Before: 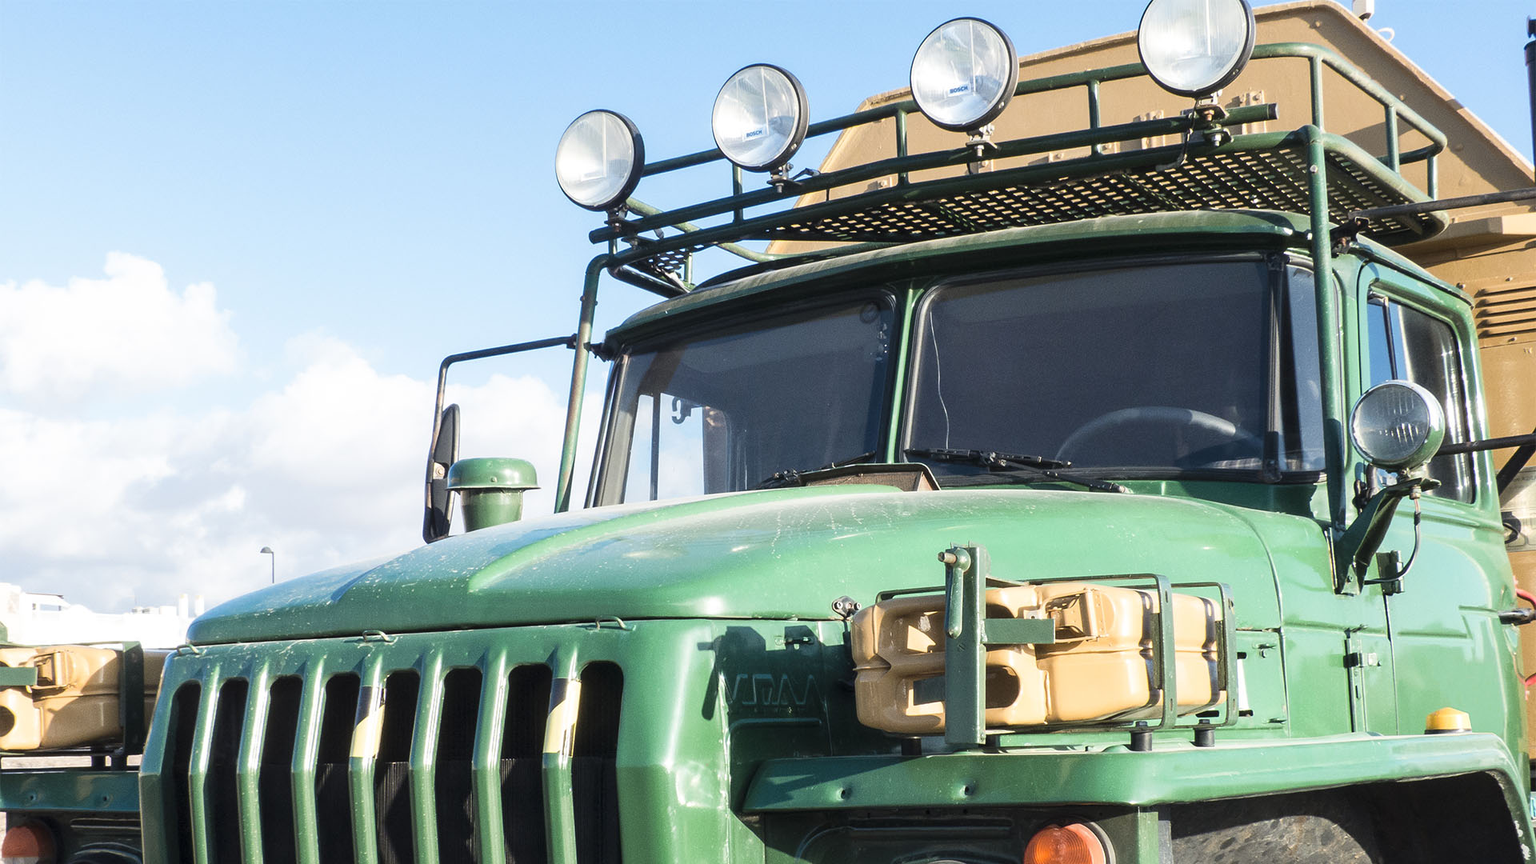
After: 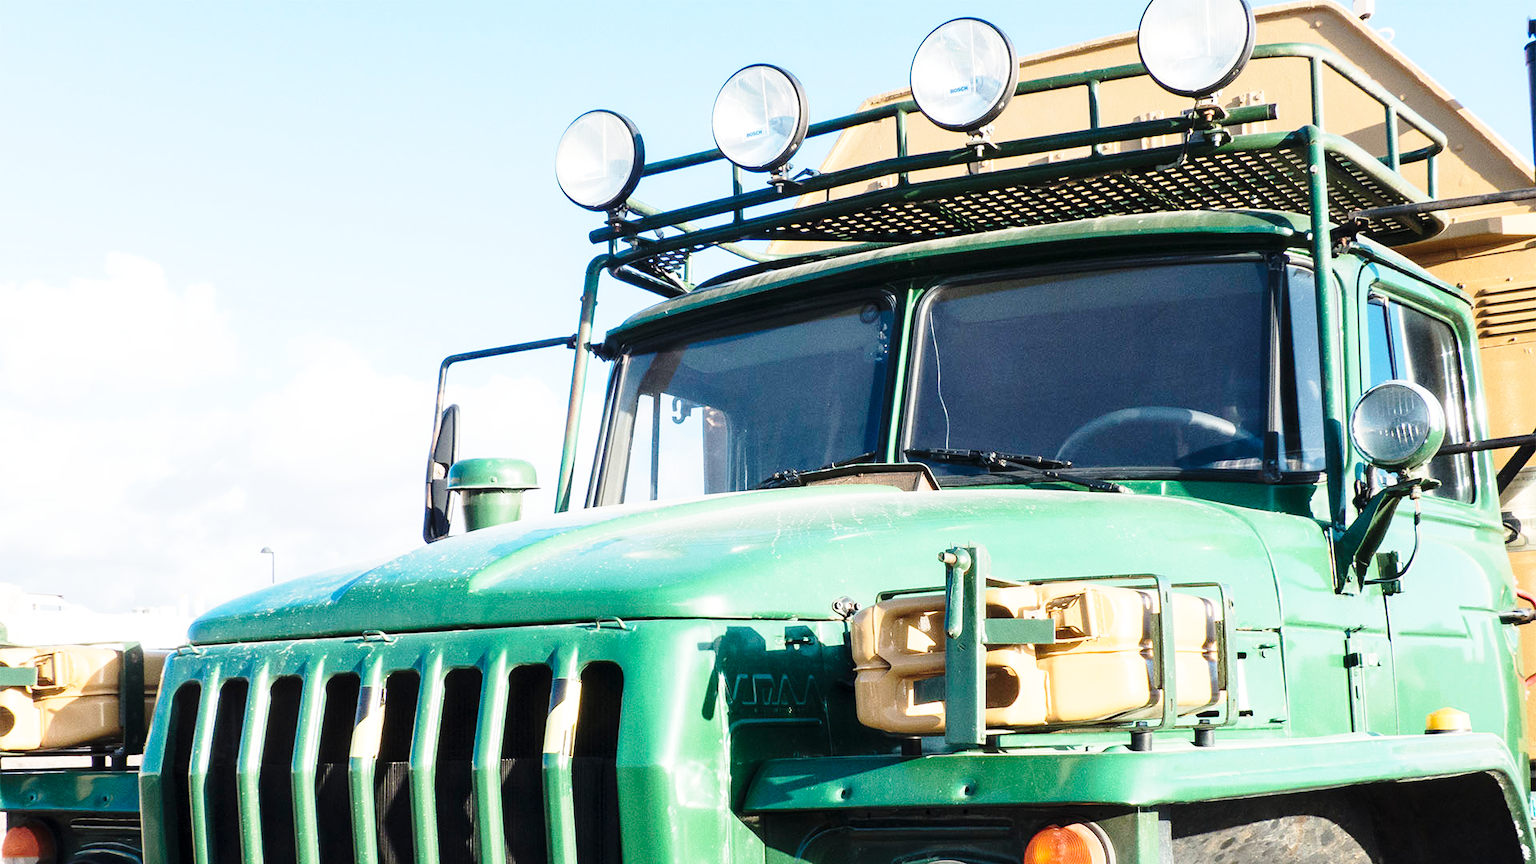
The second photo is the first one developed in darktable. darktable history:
base curve: curves: ch0 [(0, 0) (0.028, 0.03) (0.121, 0.232) (0.46, 0.748) (0.859, 0.968) (1, 1)], preserve colors none
exposure: exposure 0.014 EV, compensate highlight preservation false
